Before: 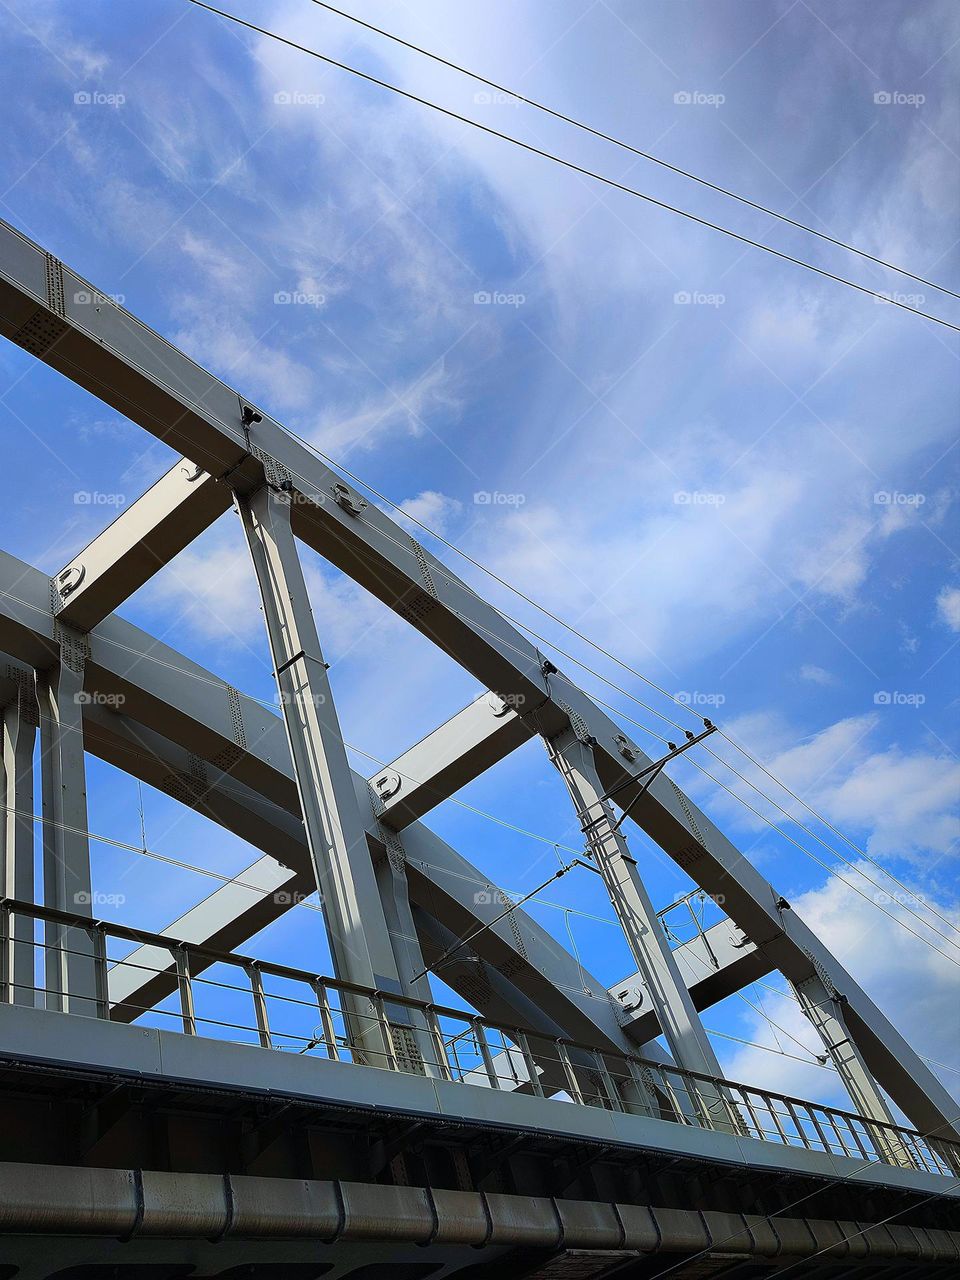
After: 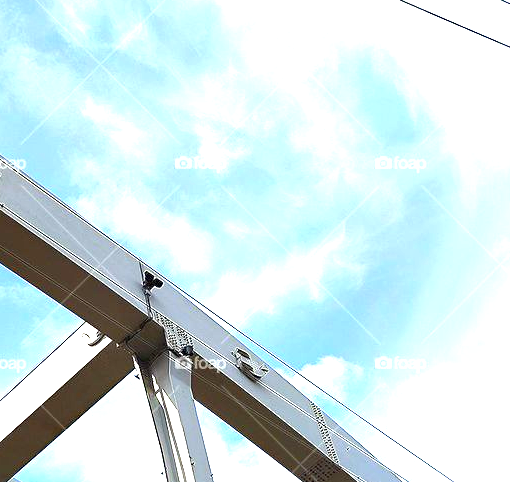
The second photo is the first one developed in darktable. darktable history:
sharpen: radius 5.34, amount 0.312, threshold 26.742
exposure: black level correction 0, exposure 1.744 EV, compensate exposure bias true, compensate highlight preservation false
crop: left 10.373%, top 10.559%, right 36.429%, bottom 51.728%
local contrast: mode bilateral grid, contrast 100, coarseness 100, detail 92%, midtone range 0.2
